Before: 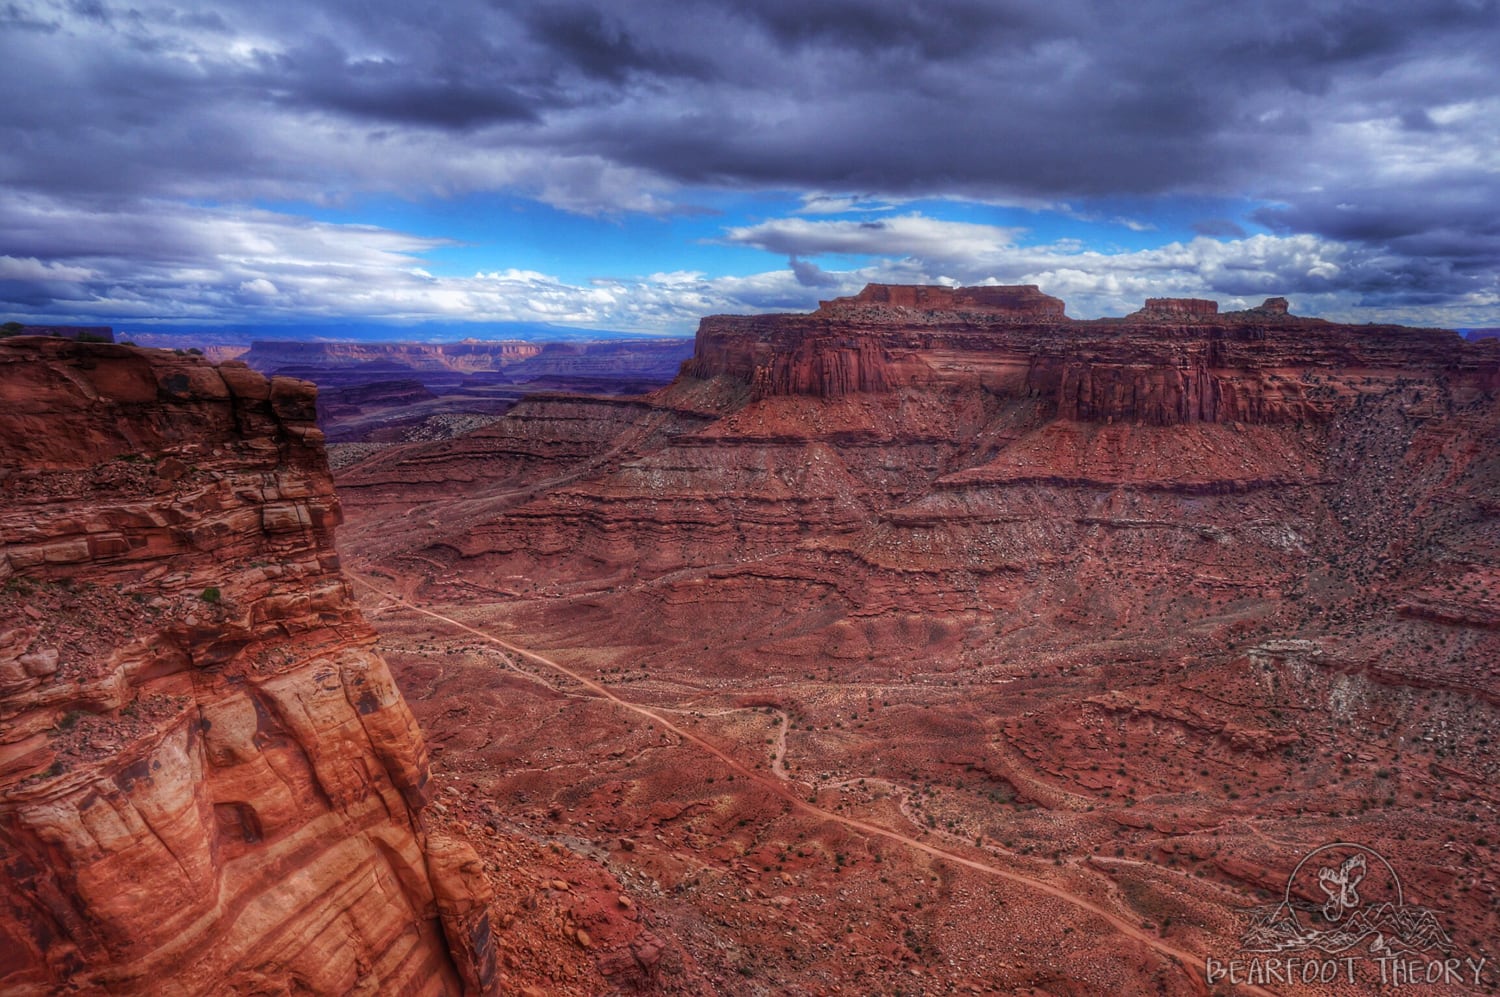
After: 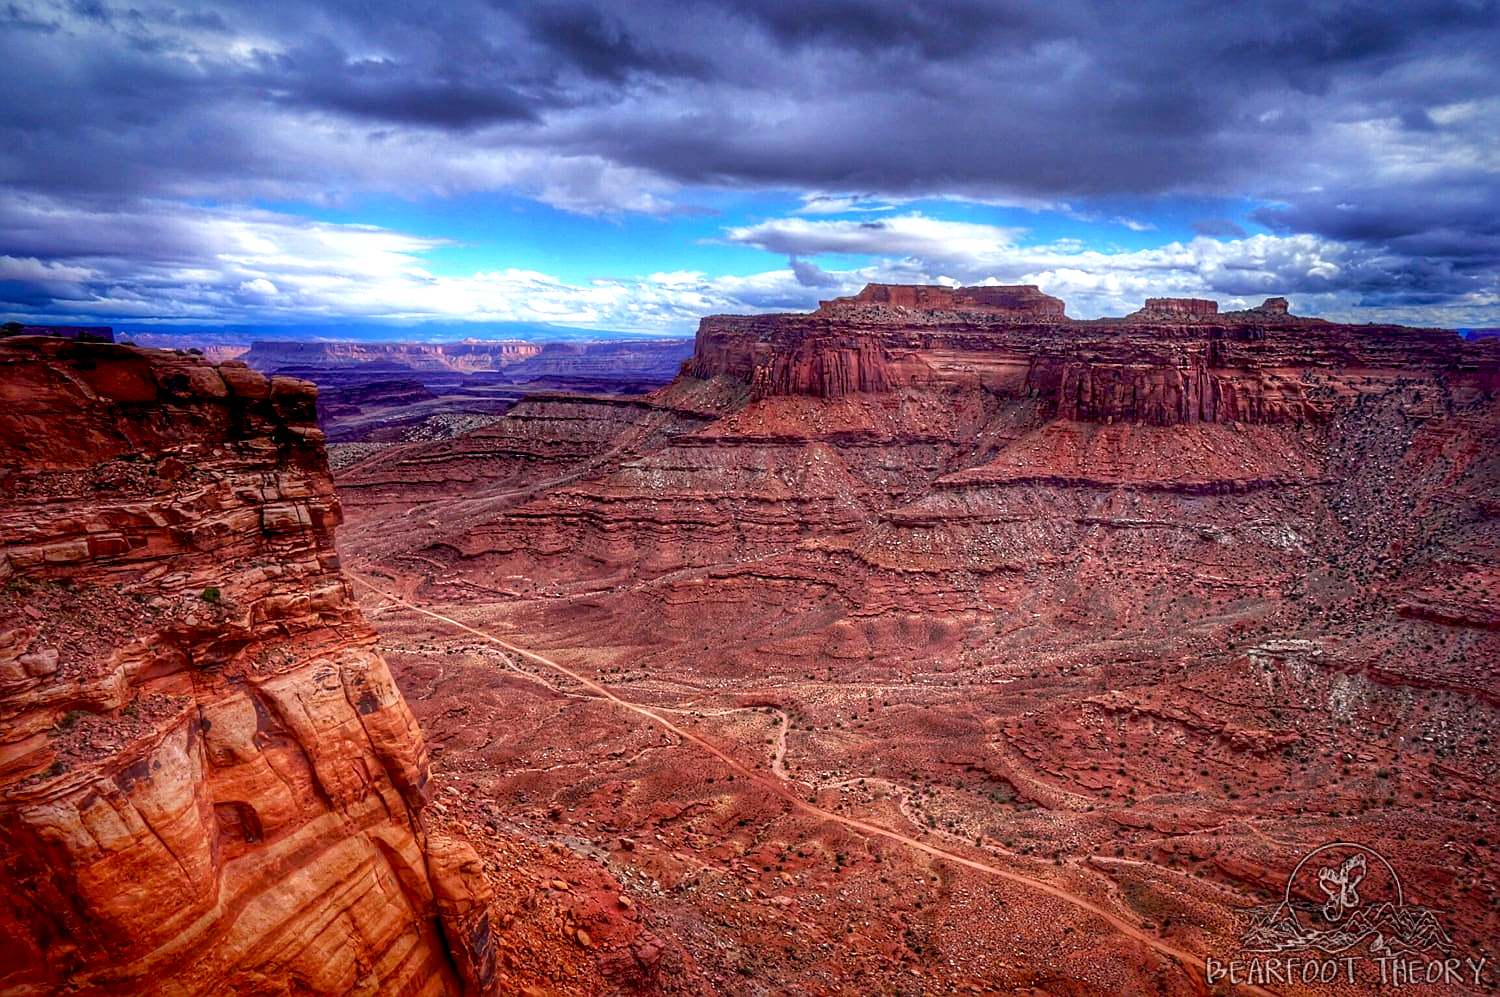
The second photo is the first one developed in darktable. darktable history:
sharpen: on, module defaults
vignetting: fall-off start 70.77%, saturation 0.379, width/height ratio 1.334
exposure: black level correction 0.012, exposure 0.694 EV, compensate highlight preservation false
